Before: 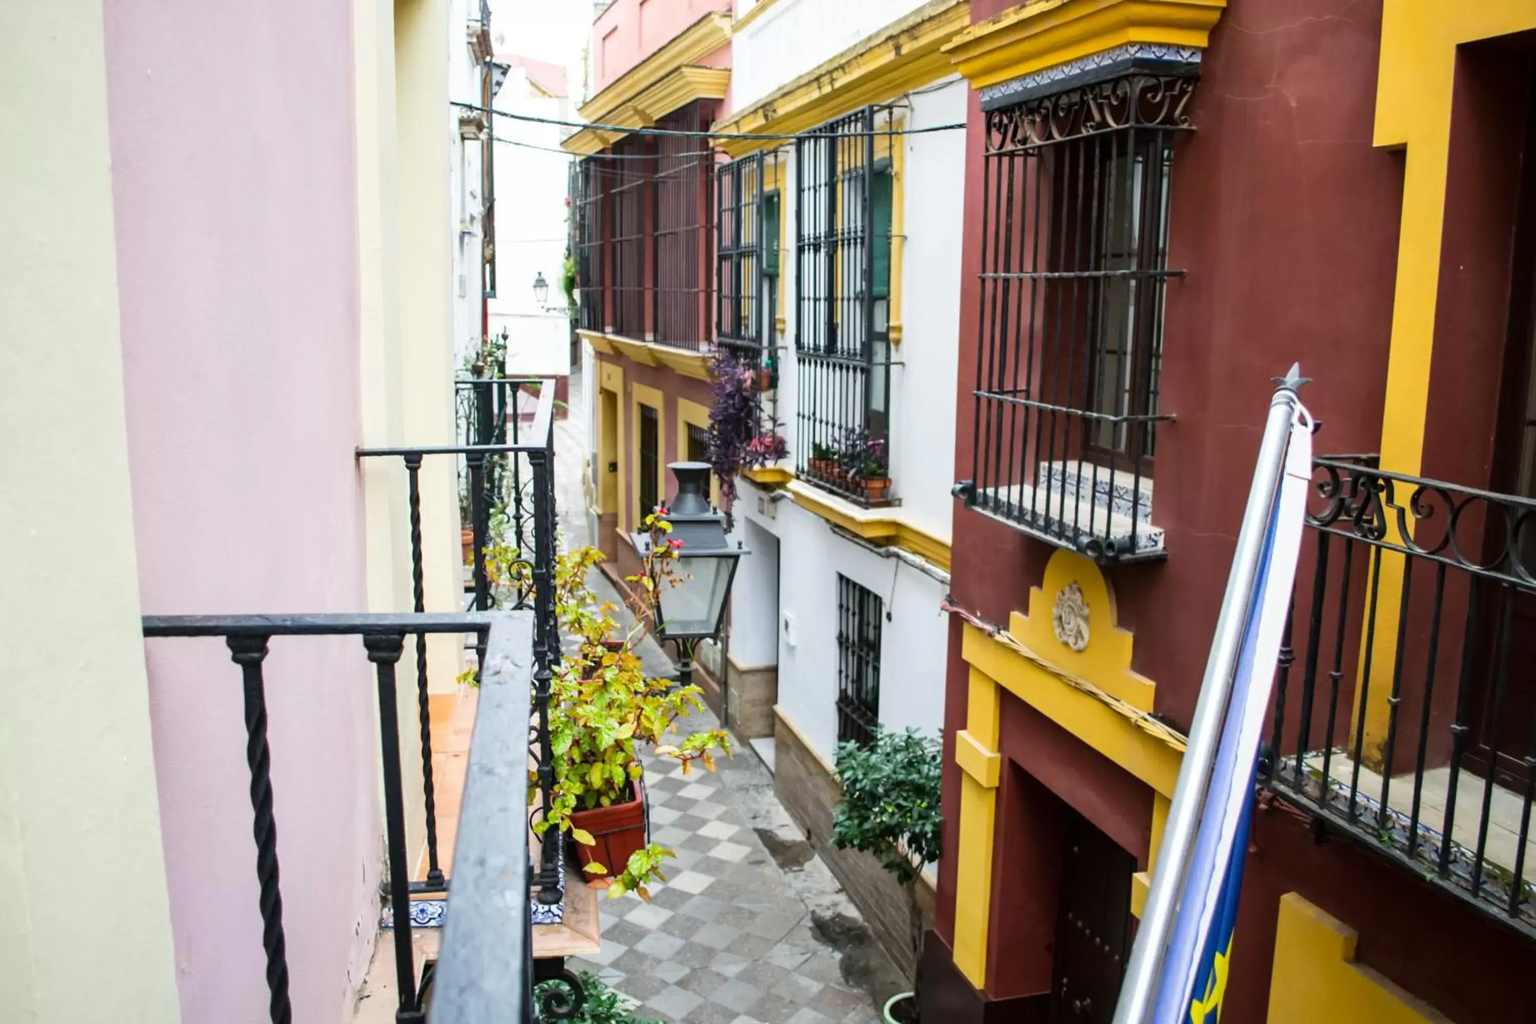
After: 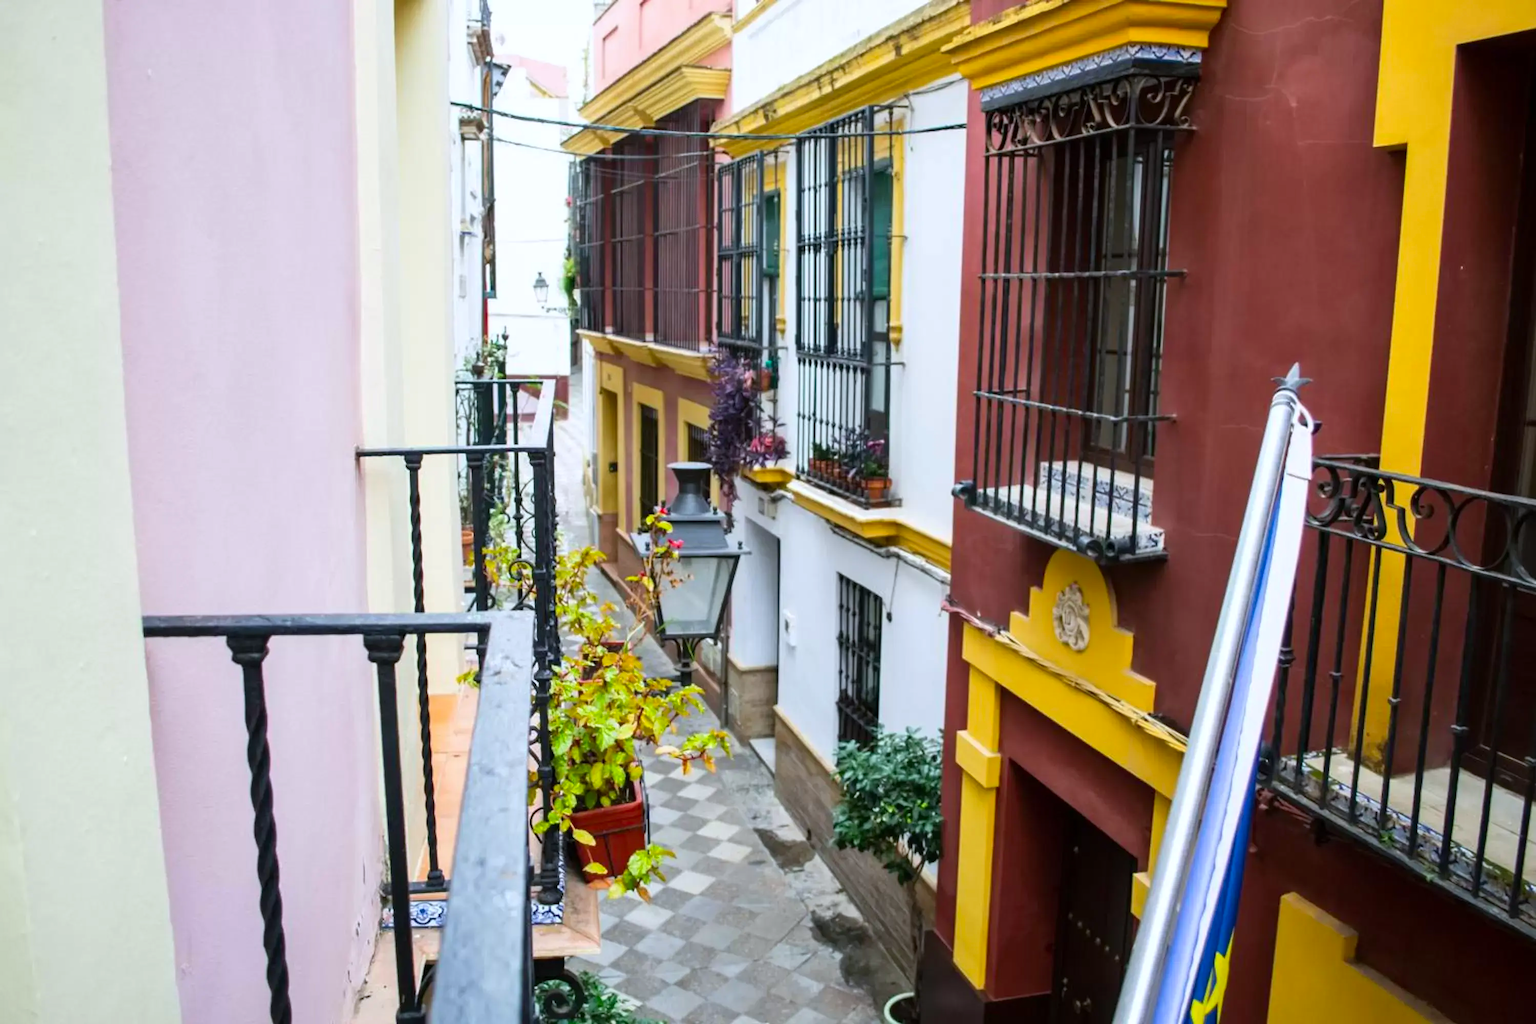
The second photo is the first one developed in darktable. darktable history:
contrast brightness saturation: saturation 0.18
white balance: red 0.983, blue 1.036
